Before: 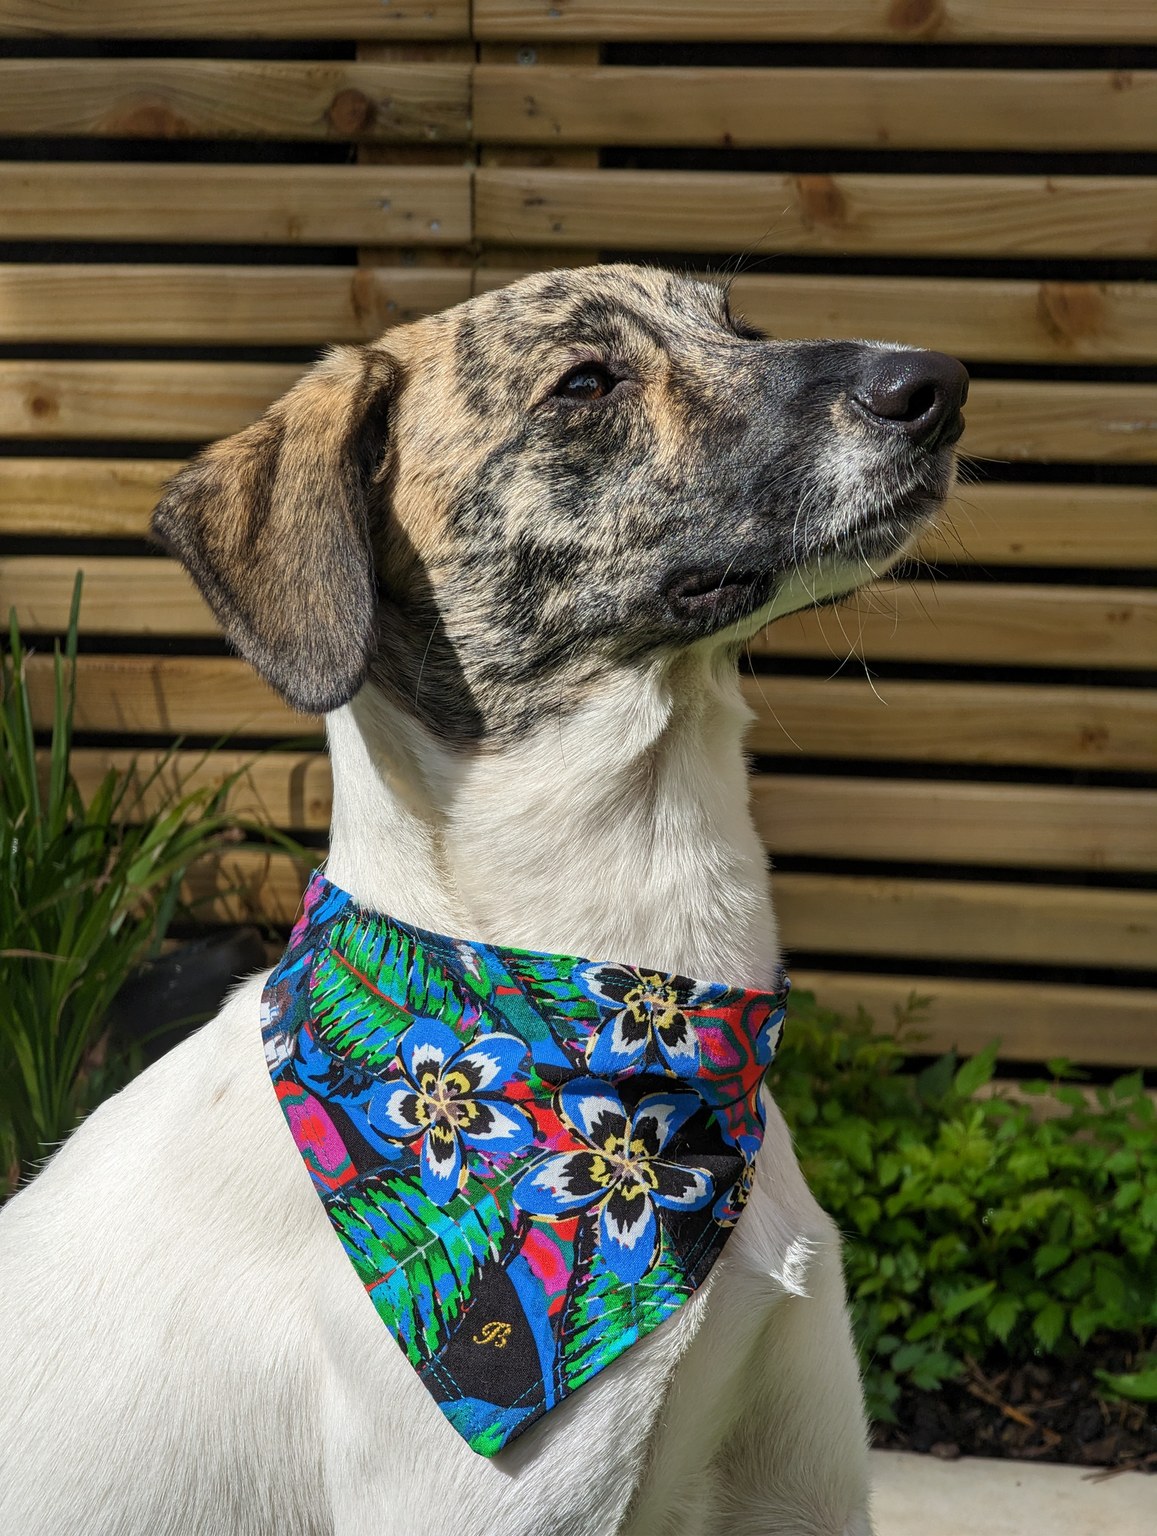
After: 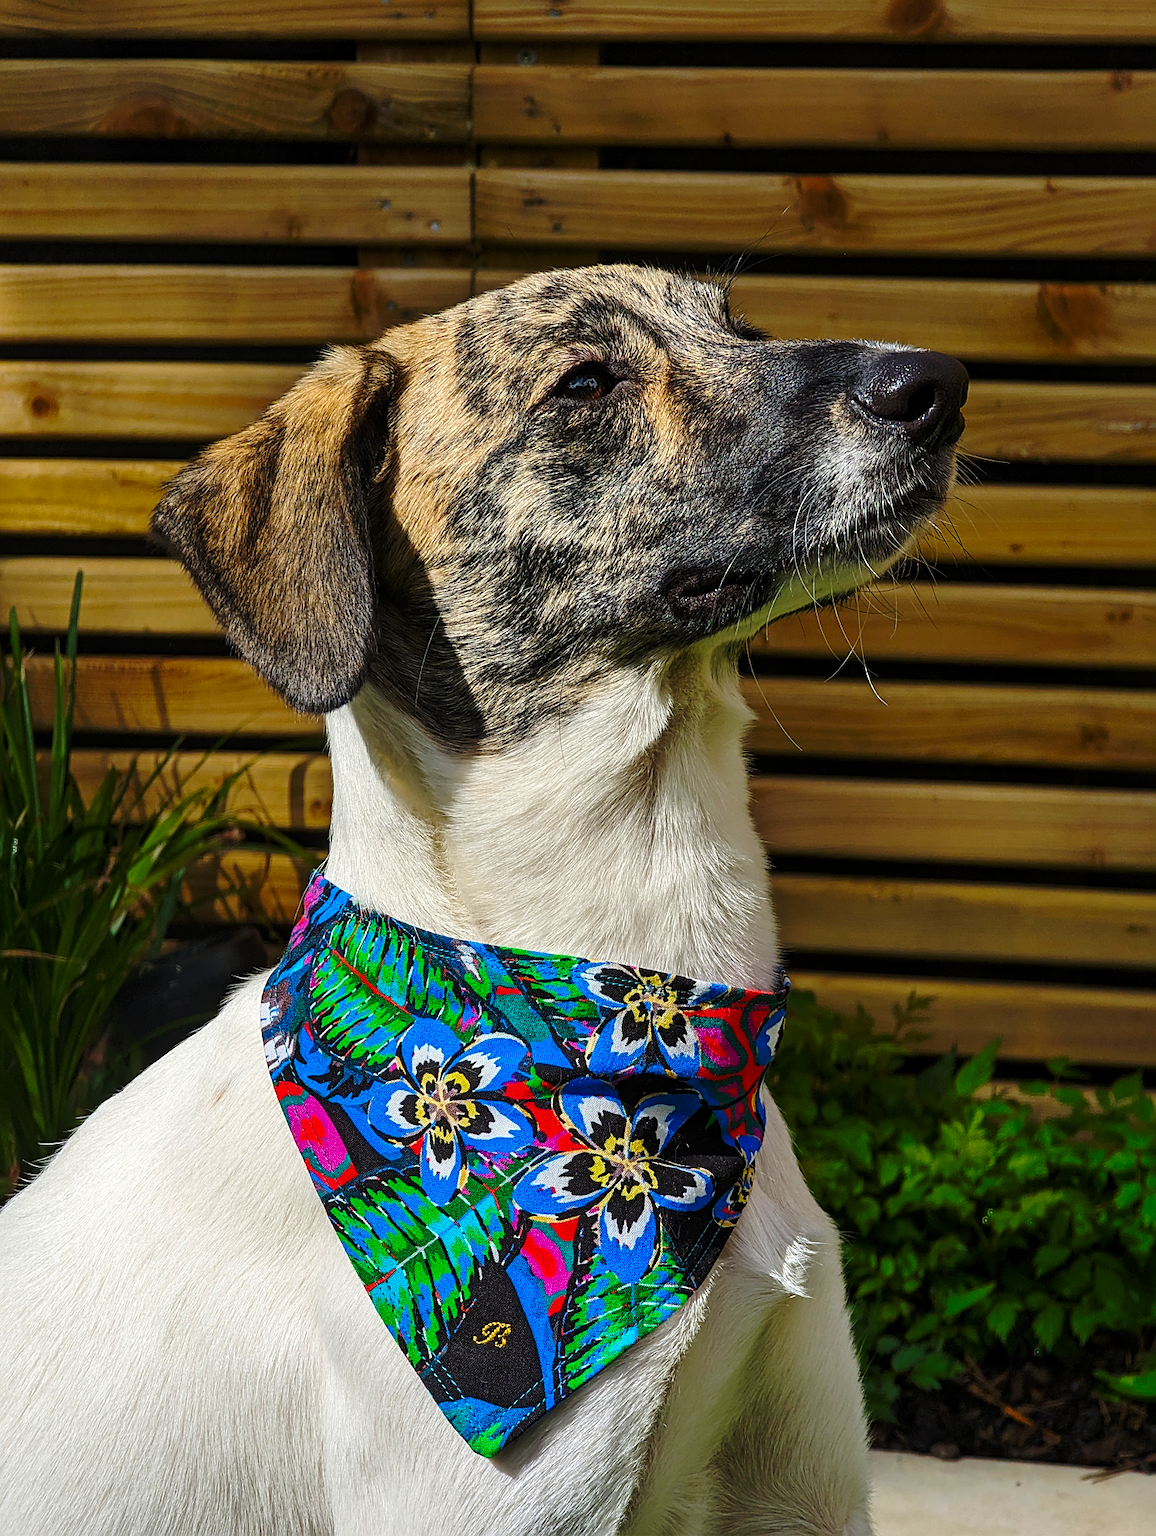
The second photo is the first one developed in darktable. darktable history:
sharpen: on, module defaults
base curve: curves: ch0 [(0, 0) (0.073, 0.04) (0.157, 0.139) (0.492, 0.492) (0.758, 0.758) (1, 1)], preserve colors none
tone equalizer: on, module defaults
color balance rgb: perceptual saturation grading › global saturation 20%, global vibrance 20%
